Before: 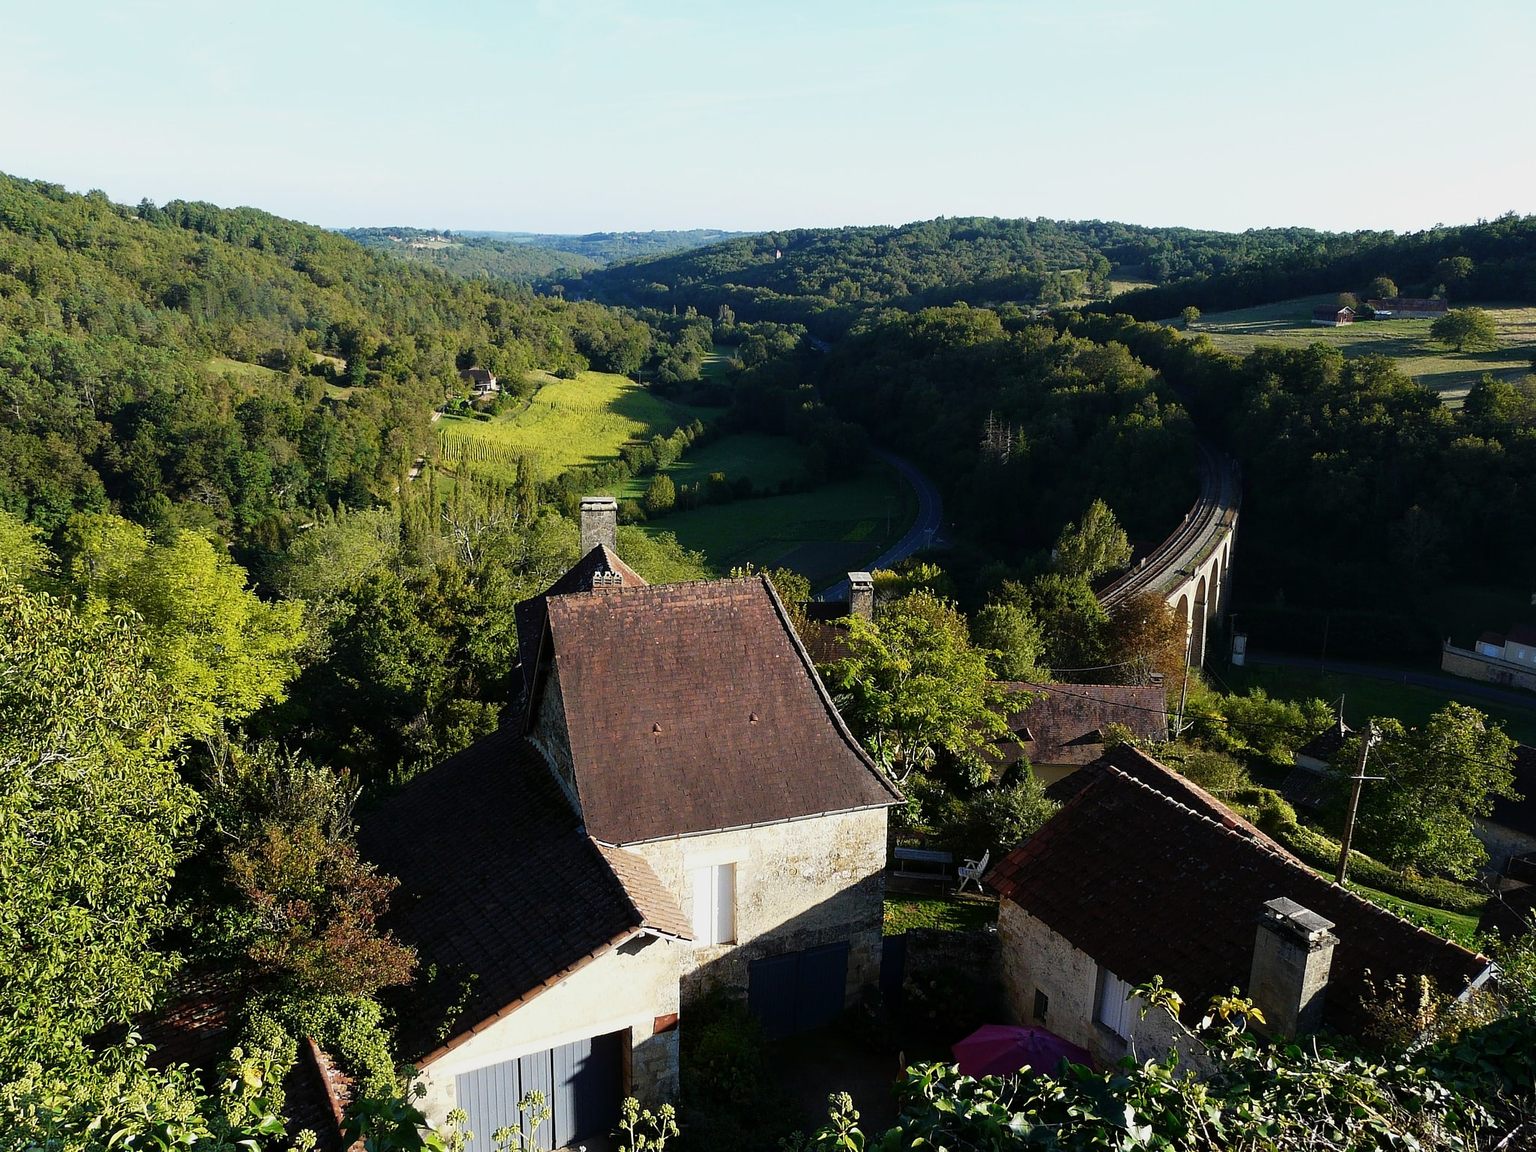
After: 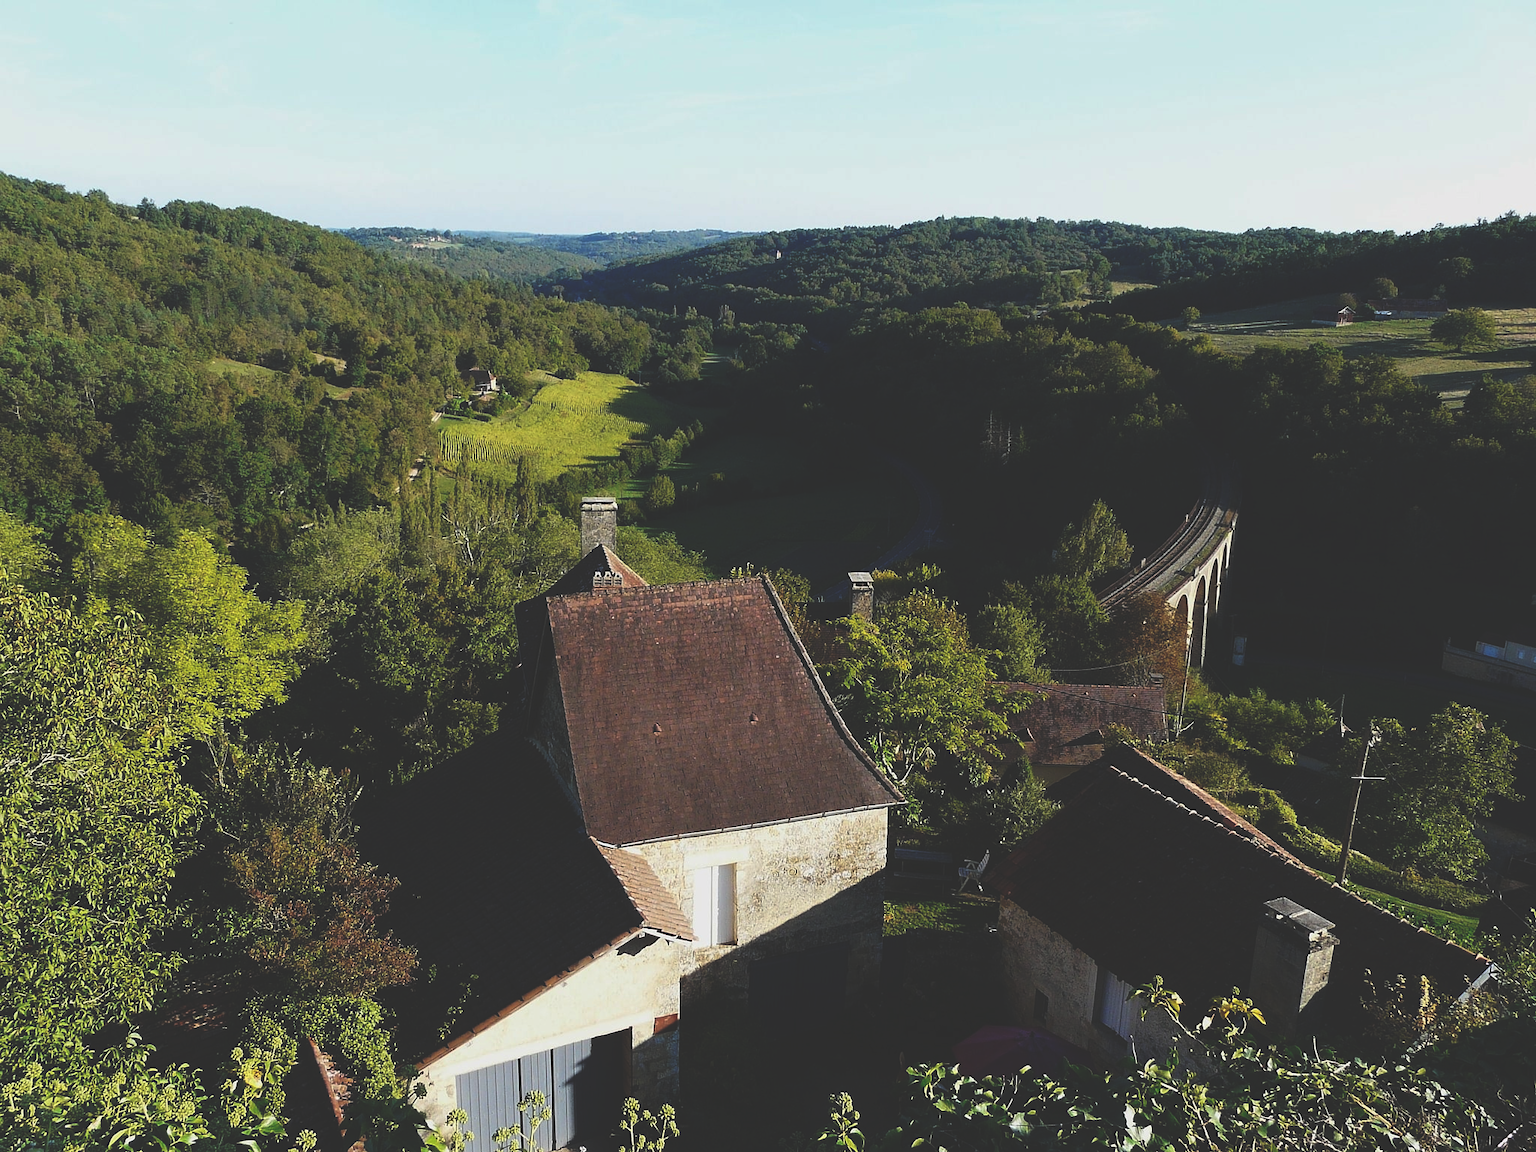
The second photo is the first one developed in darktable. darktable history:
rgb curve: curves: ch0 [(0, 0.186) (0.314, 0.284) (0.775, 0.708) (1, 1)], compensate middle gray true, preserve colors none
contrast brightness saturation: saturation -0.05
